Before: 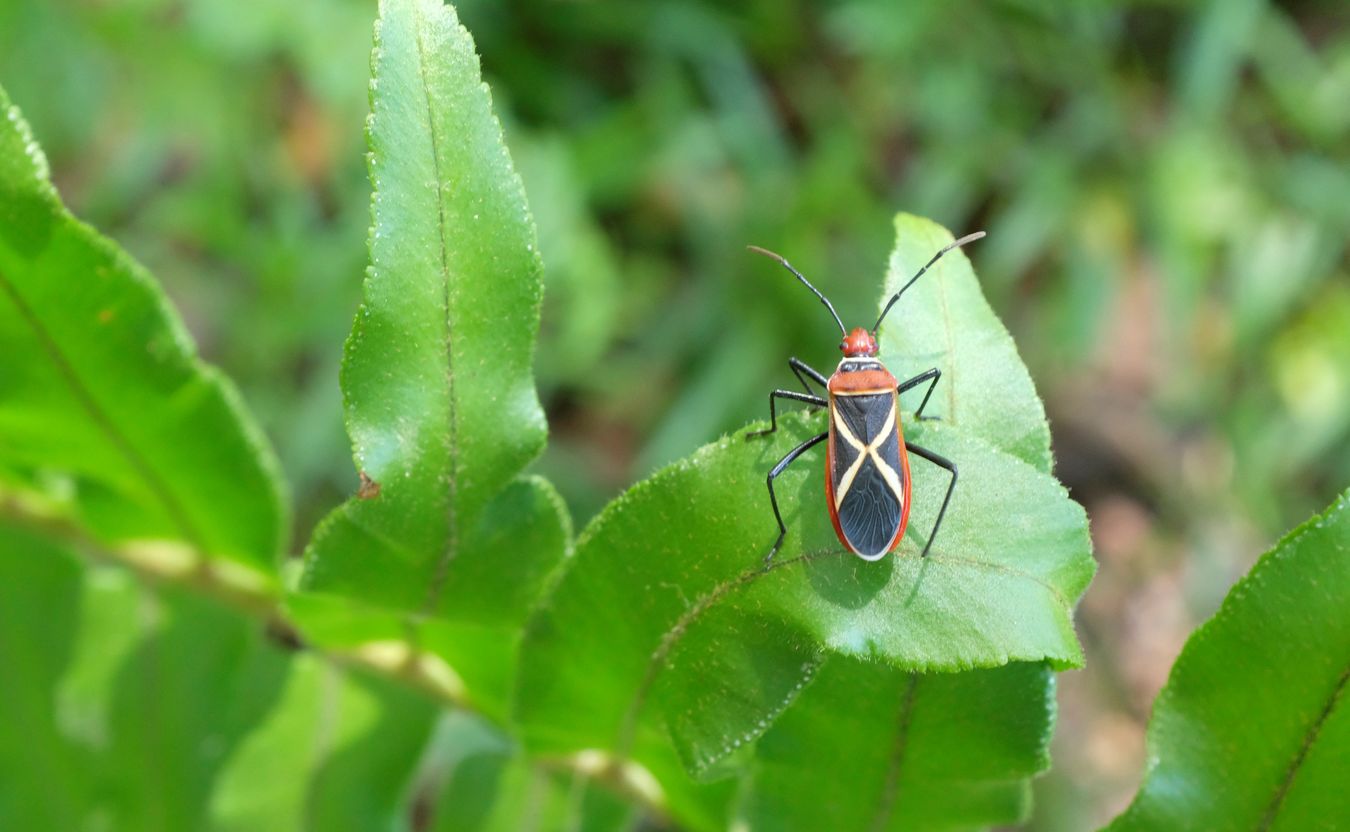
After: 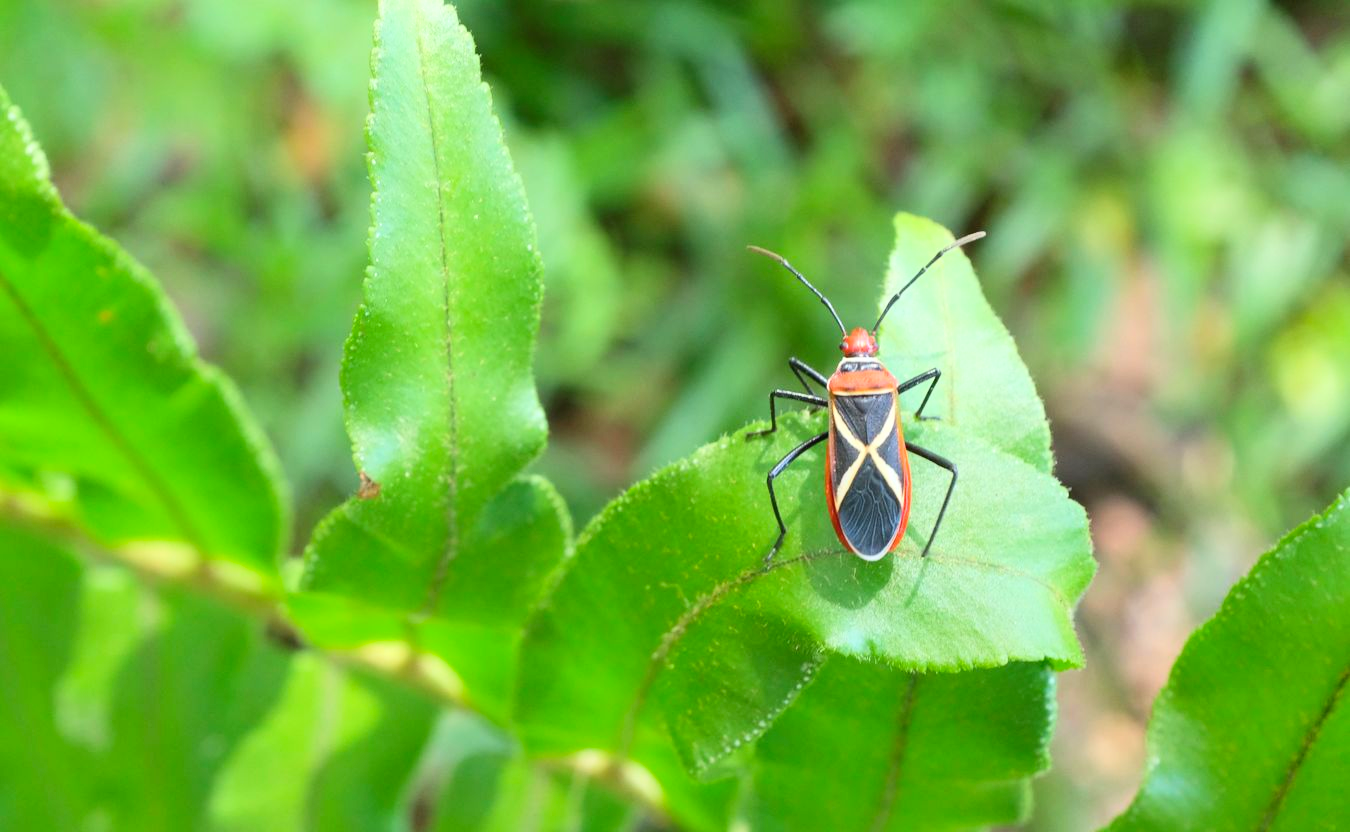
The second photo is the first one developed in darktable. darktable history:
contrast brightness saturation: contrast 0.199, brightness 0.166, saturation 0.228
